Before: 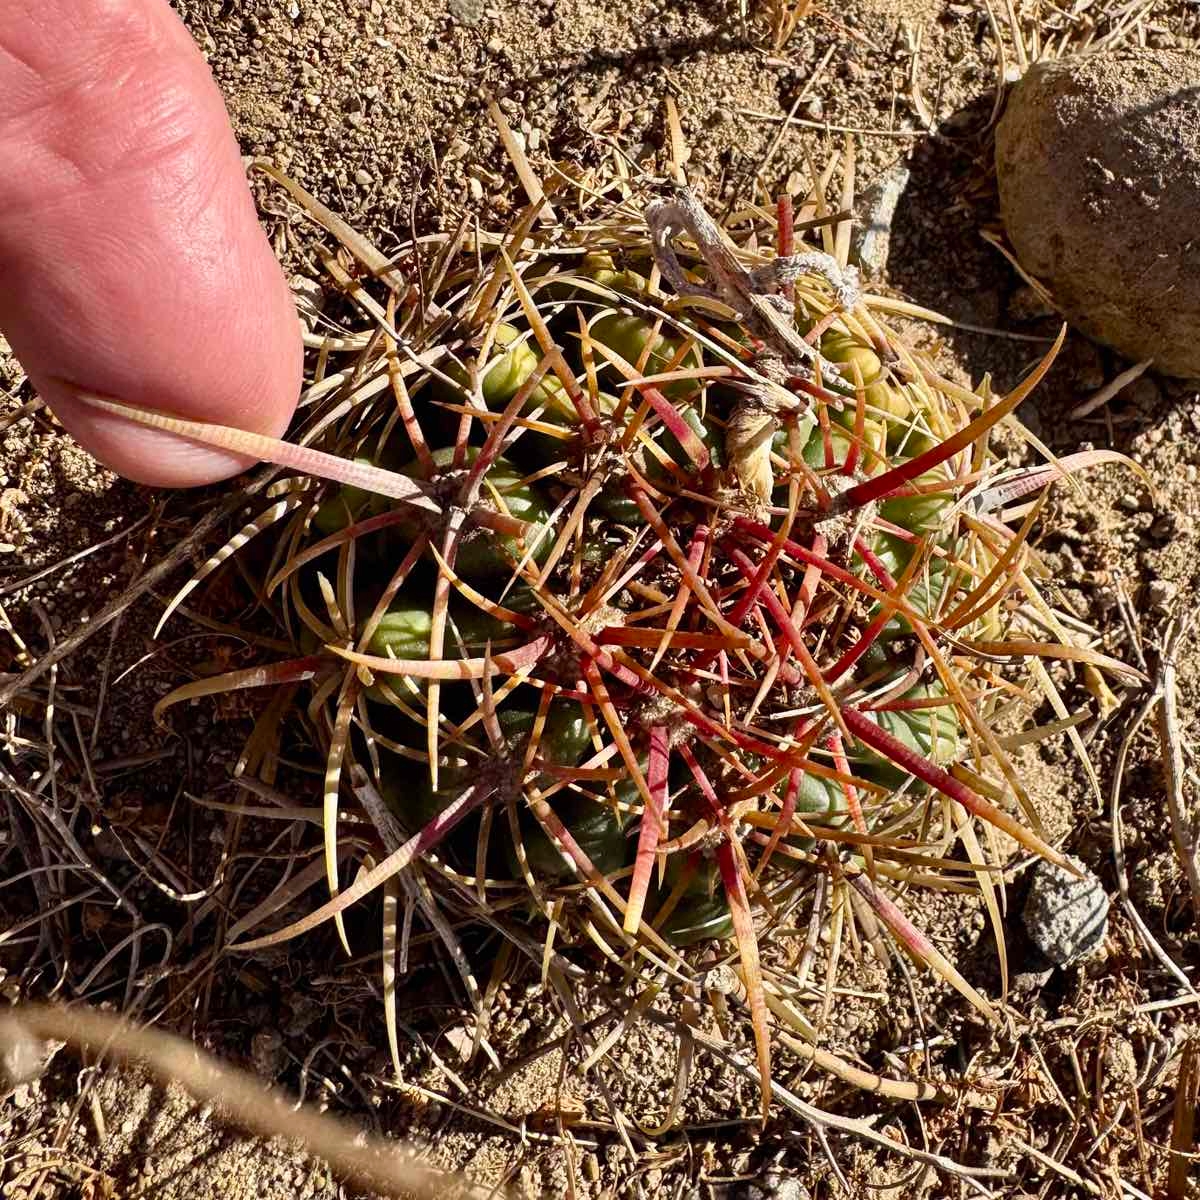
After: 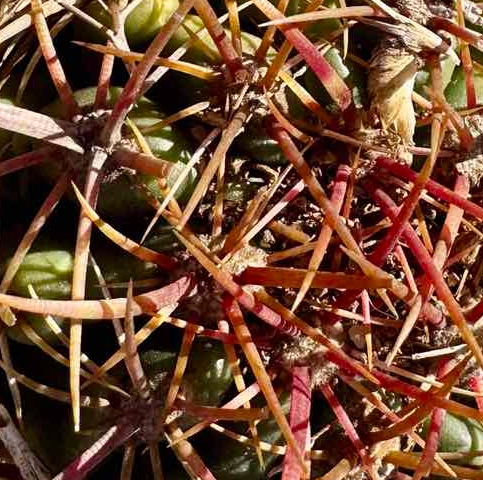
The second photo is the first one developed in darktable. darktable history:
crop: left 29.889%, top 30.075%, right 29.861%, bottom 29.911%
